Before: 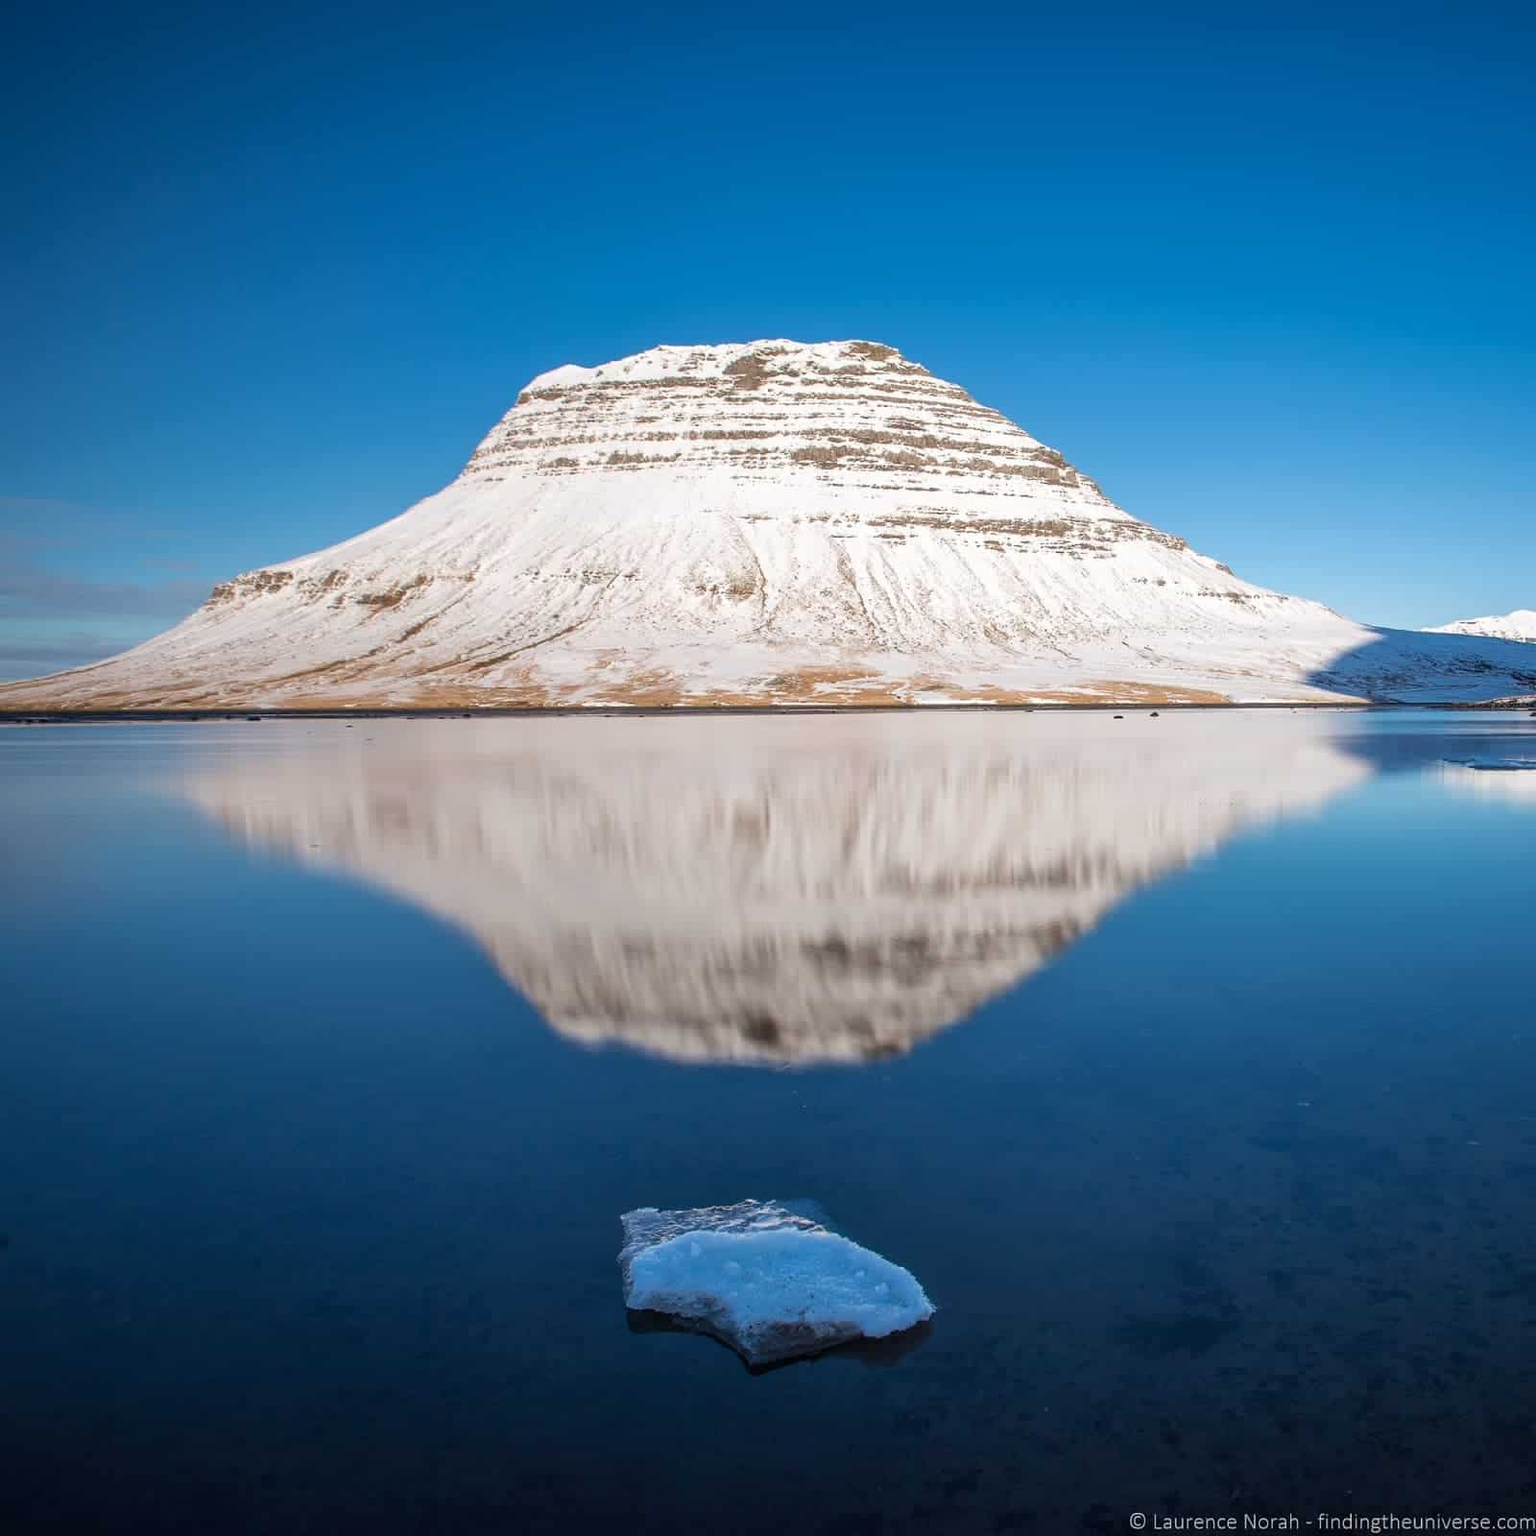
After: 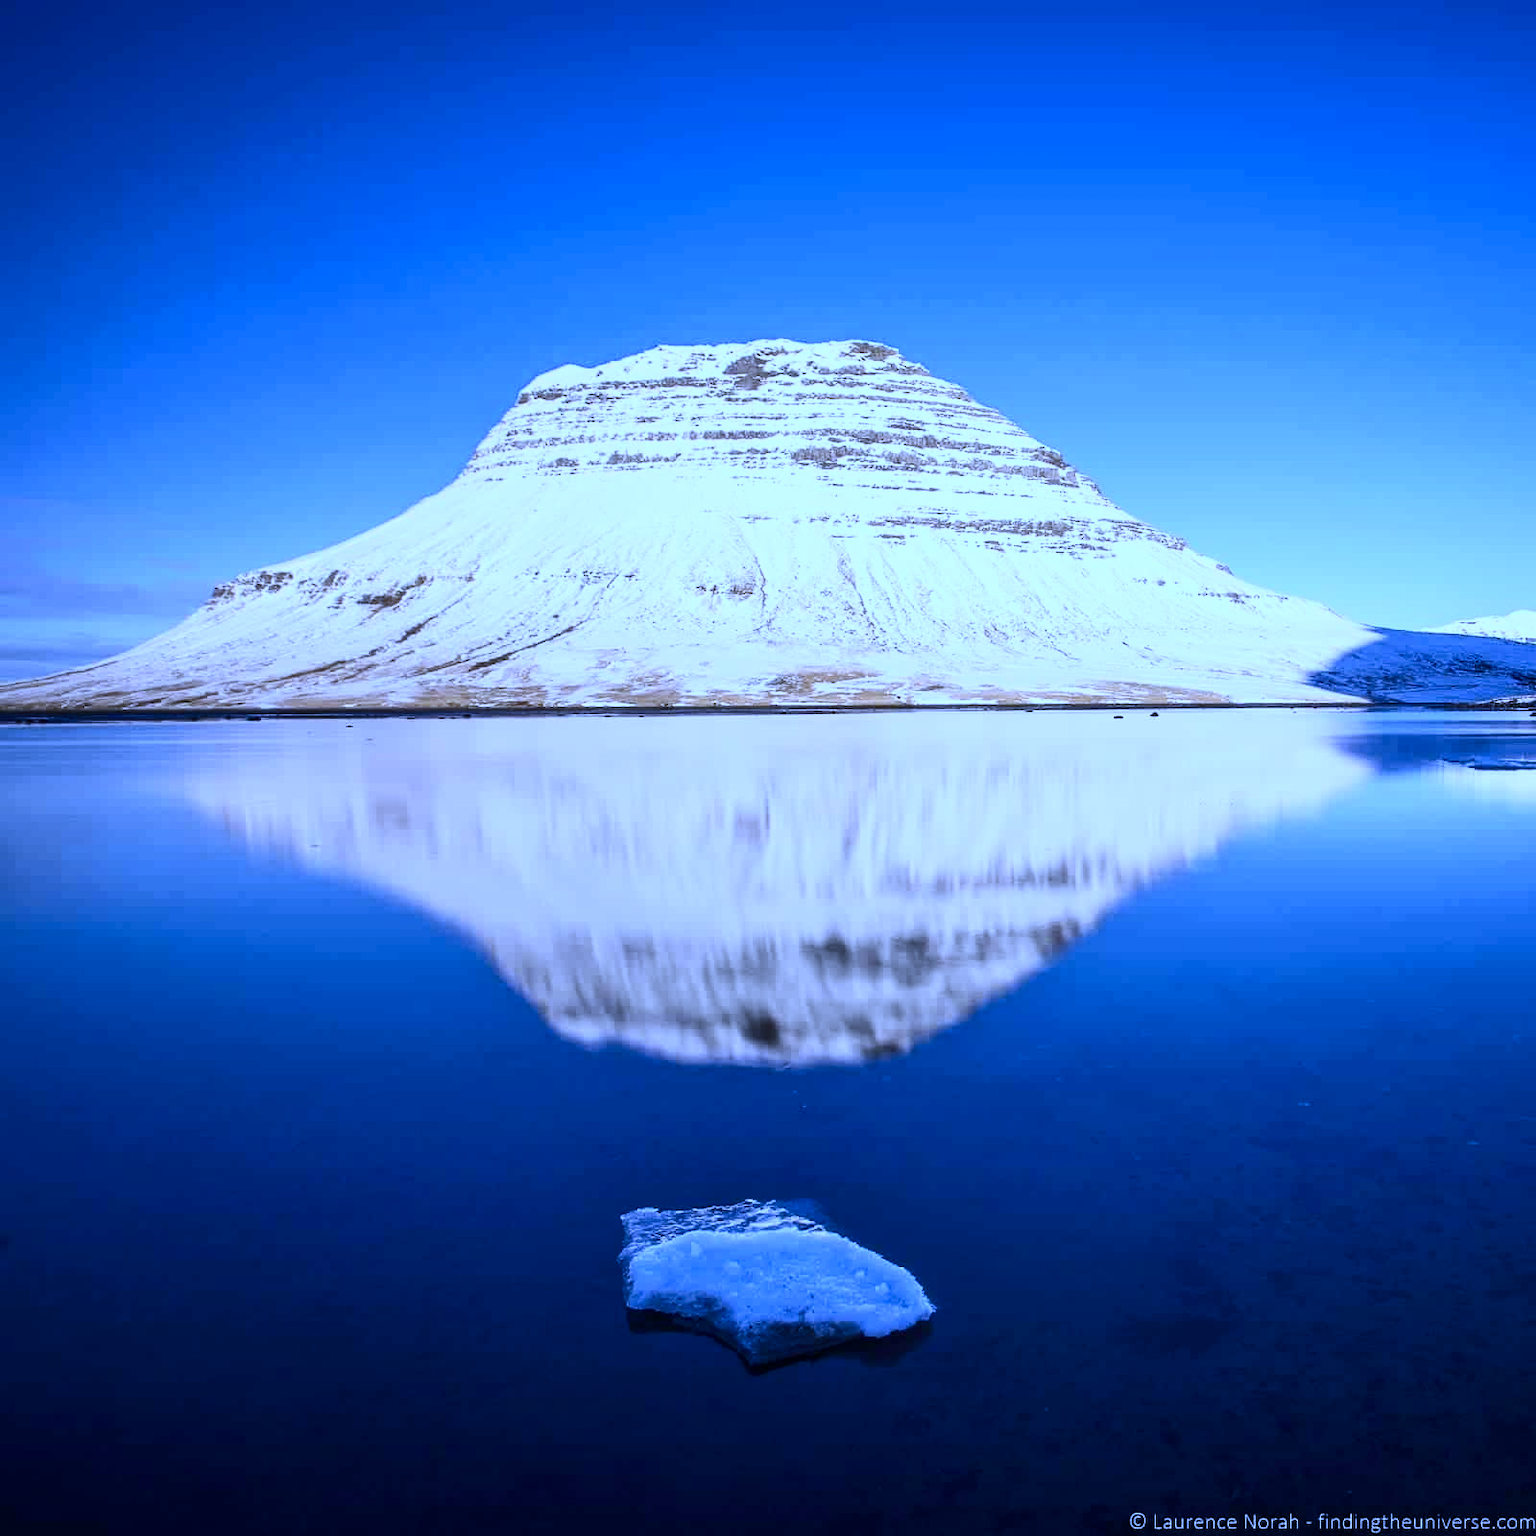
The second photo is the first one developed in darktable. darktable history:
contrast brightness saturation: contrast 0.28
white balance: red 0.766, blue 1.537
